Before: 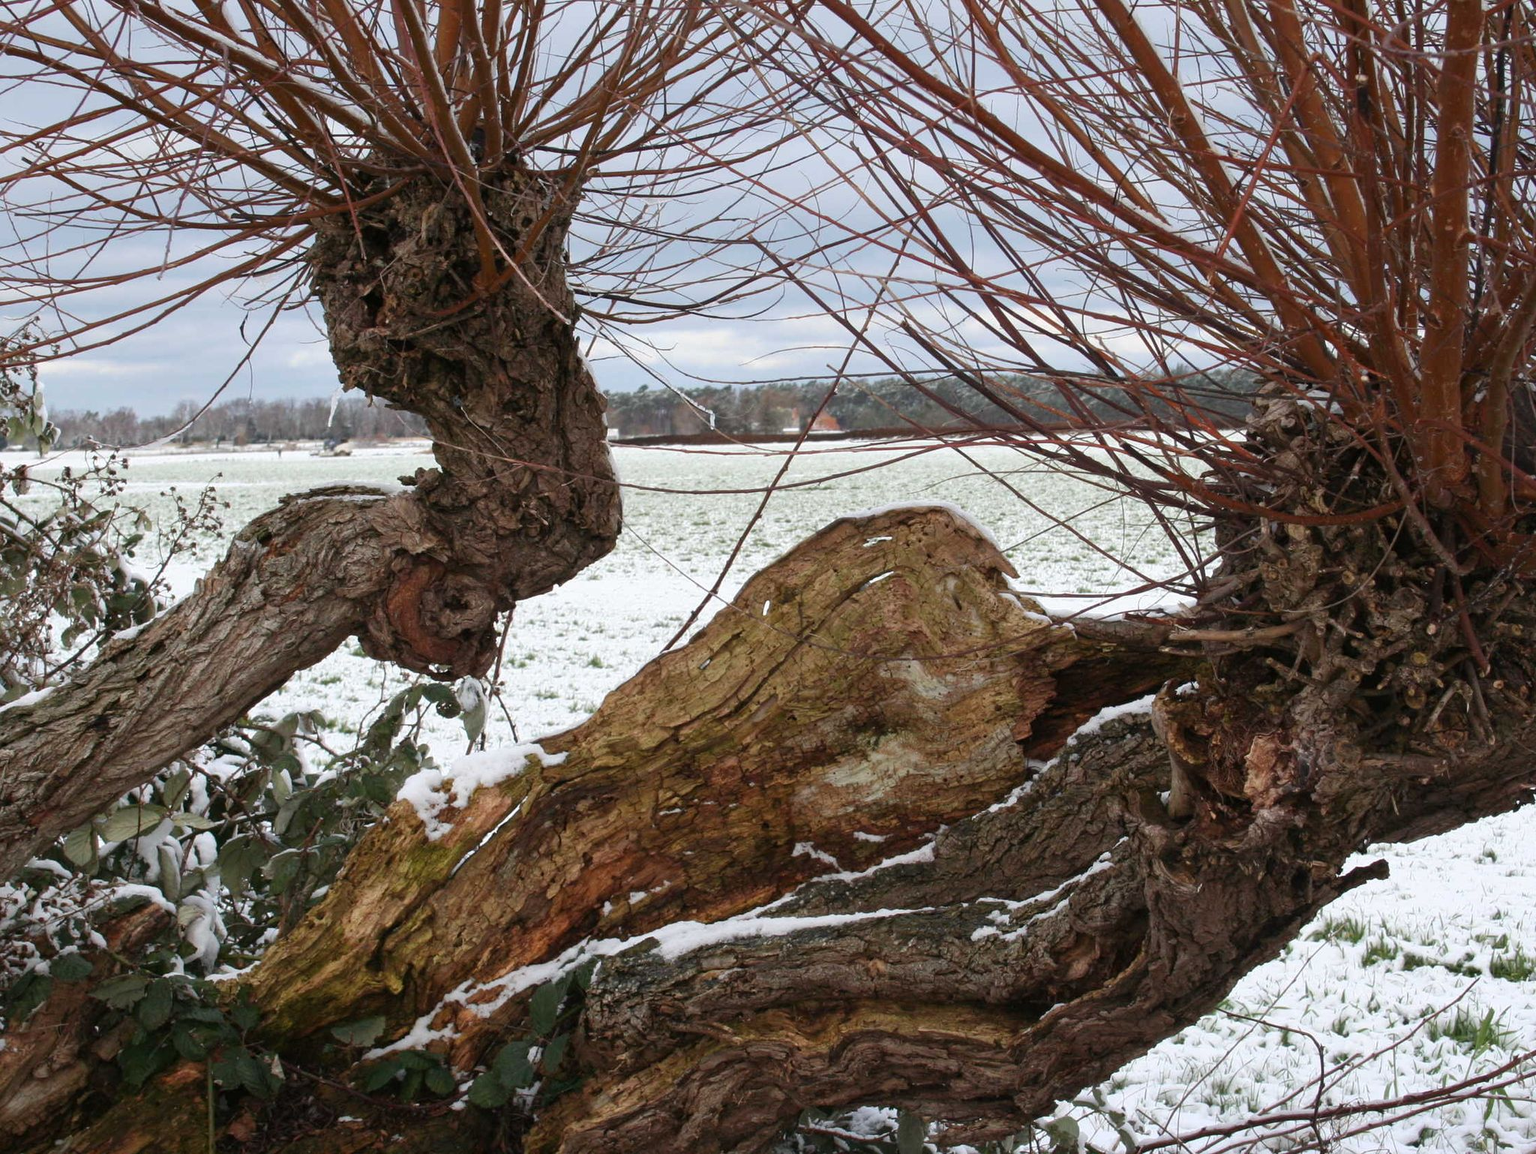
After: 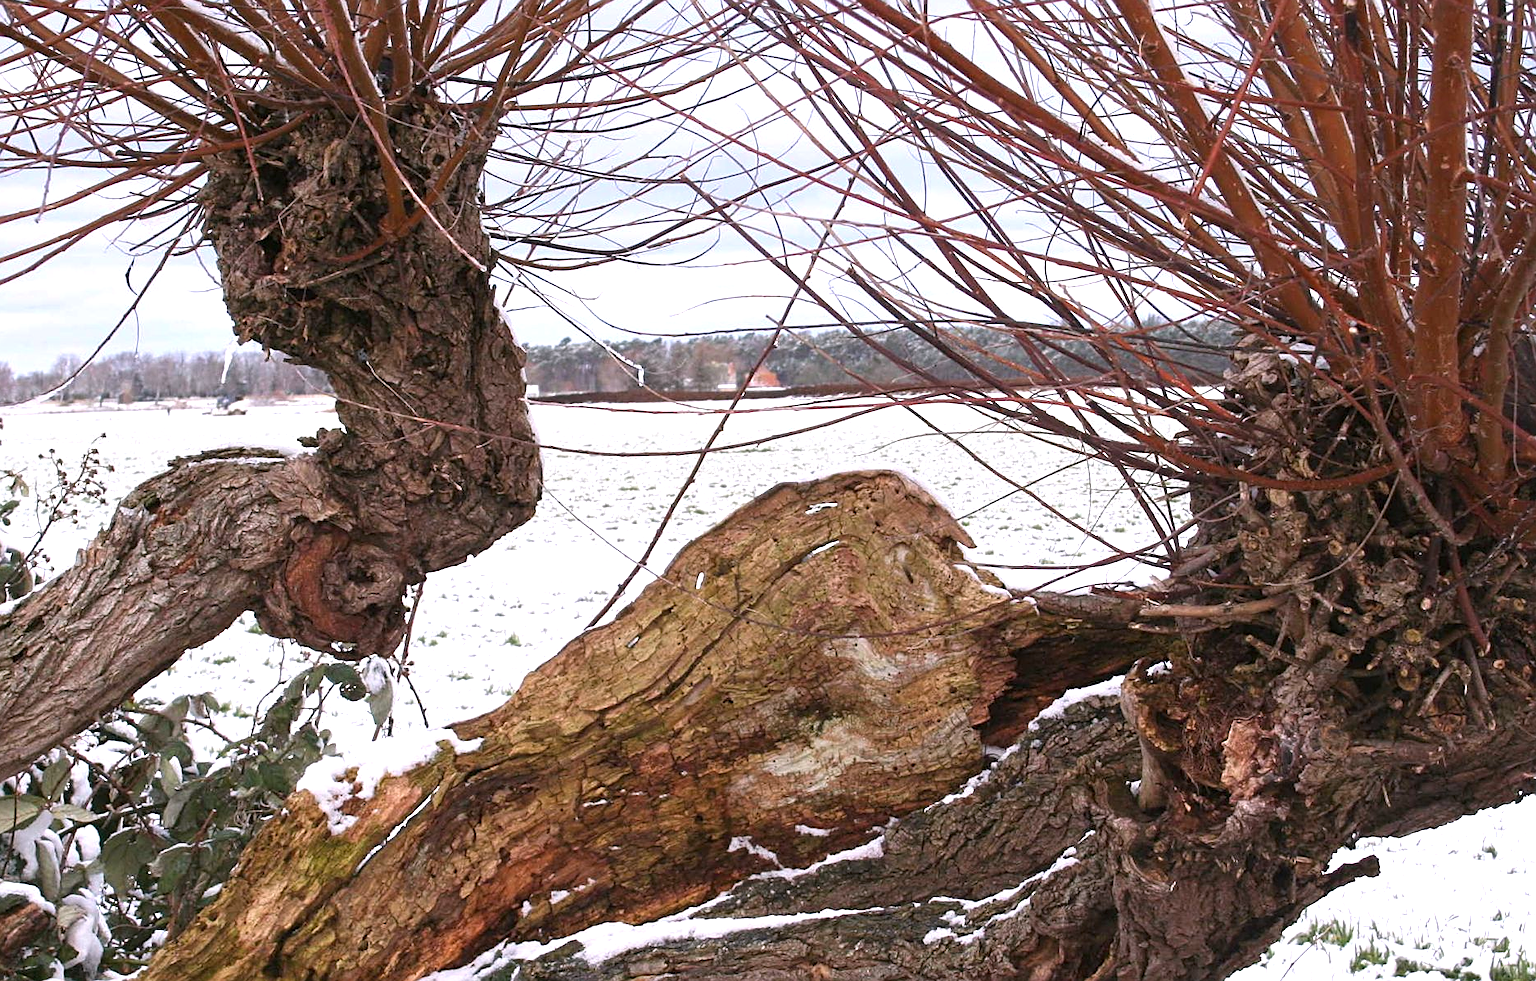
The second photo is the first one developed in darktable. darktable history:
white balance: red 1.05, blue 1.072
crop: left 8.155%, top 6.611%, bottom 15.385%
sharpen: on, module defaults
exposure: black level correction 0, exposure 0.7 EV, compensate exposure bias true, compensate highlight preservation false
